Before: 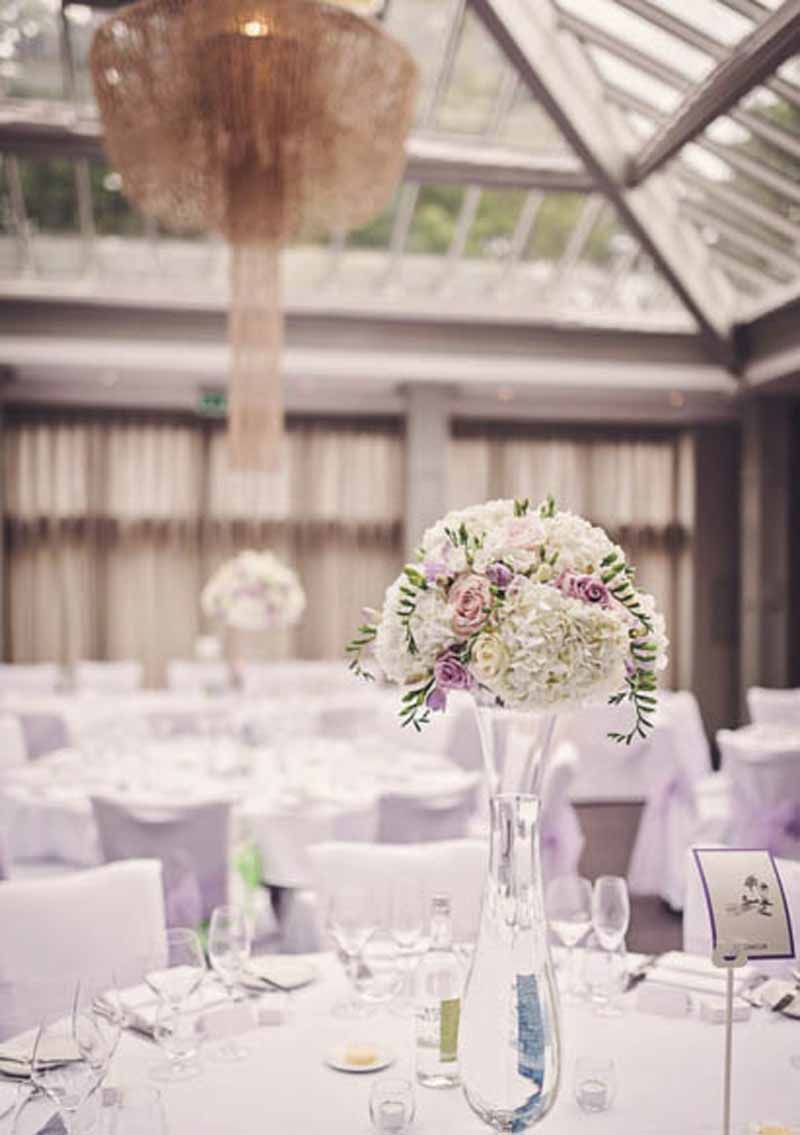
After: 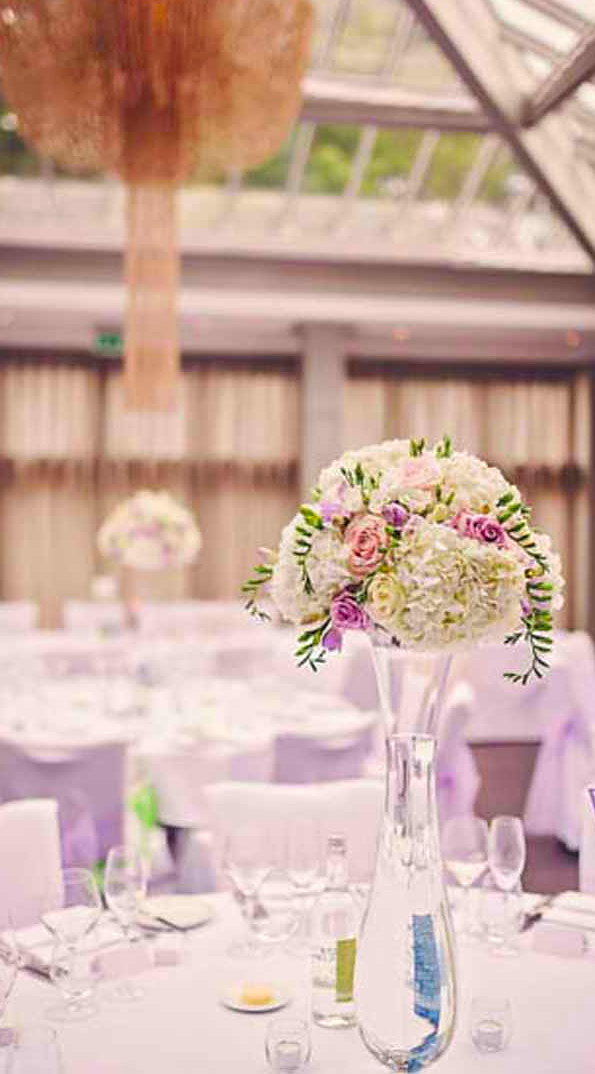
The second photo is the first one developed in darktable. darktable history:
color correction: highlights b* 0.047, saturation 1.85
sharpen: radius 0.984, amount 0.611
crop and rotate: left 13.017%, top 5.323%, right 12.525%
